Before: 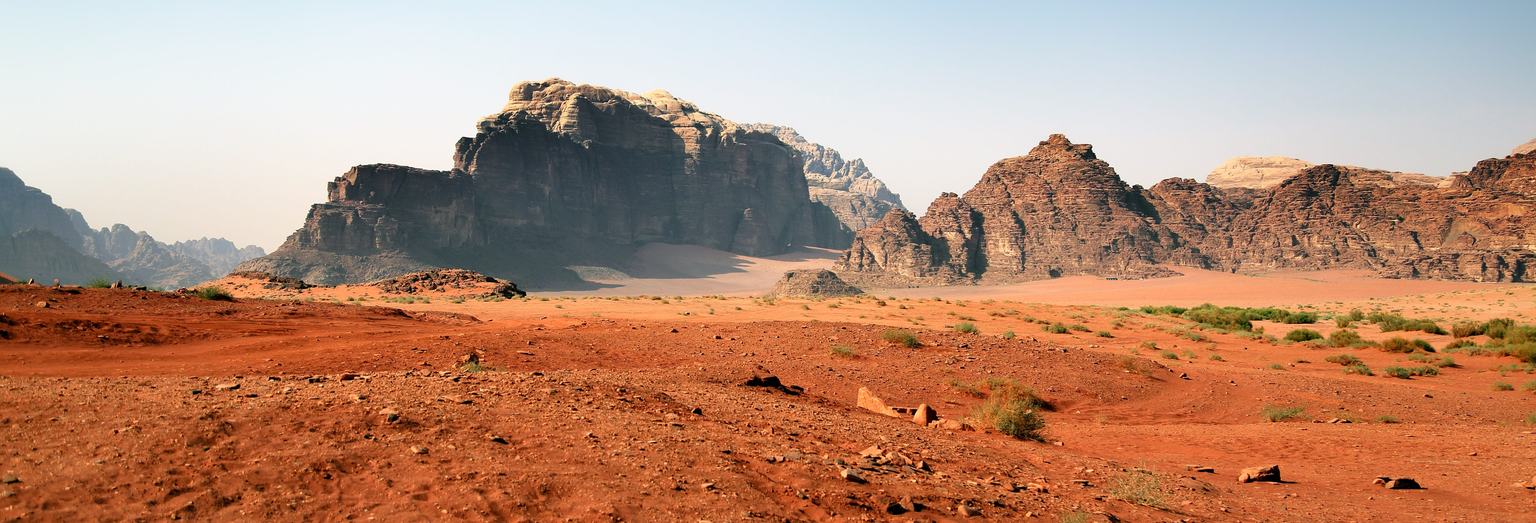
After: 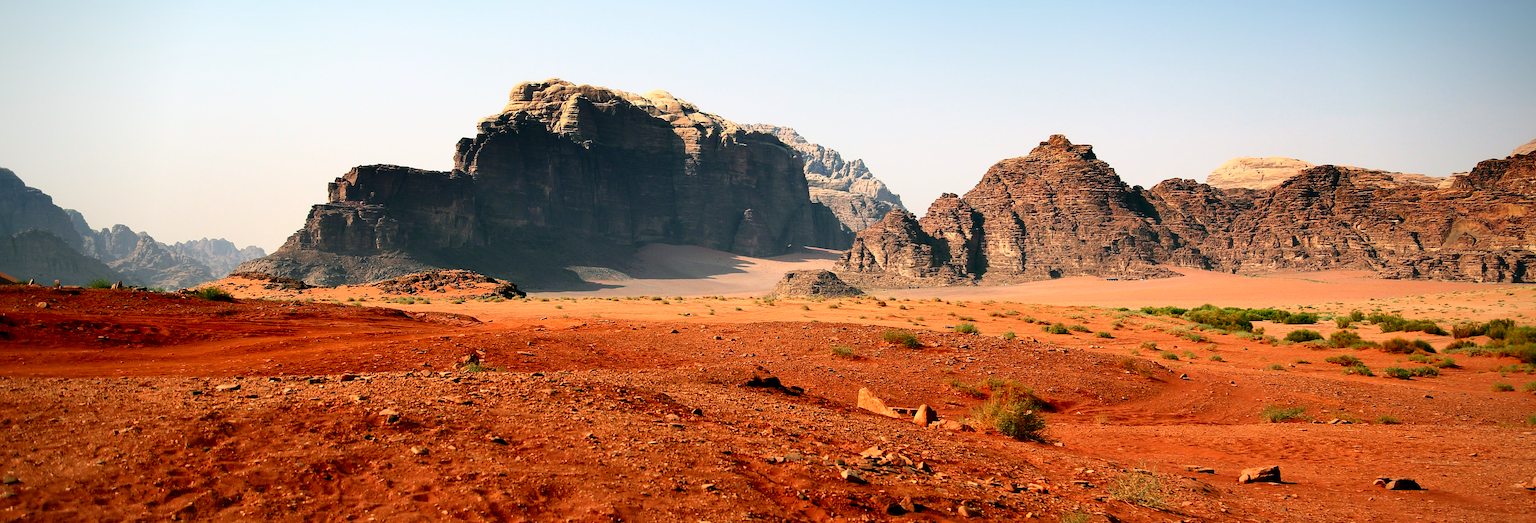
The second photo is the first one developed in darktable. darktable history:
vignetting: saturation -0.025
contrast brightness saturation: contrast 0.19, brightness -0.105, saturation 0.206
